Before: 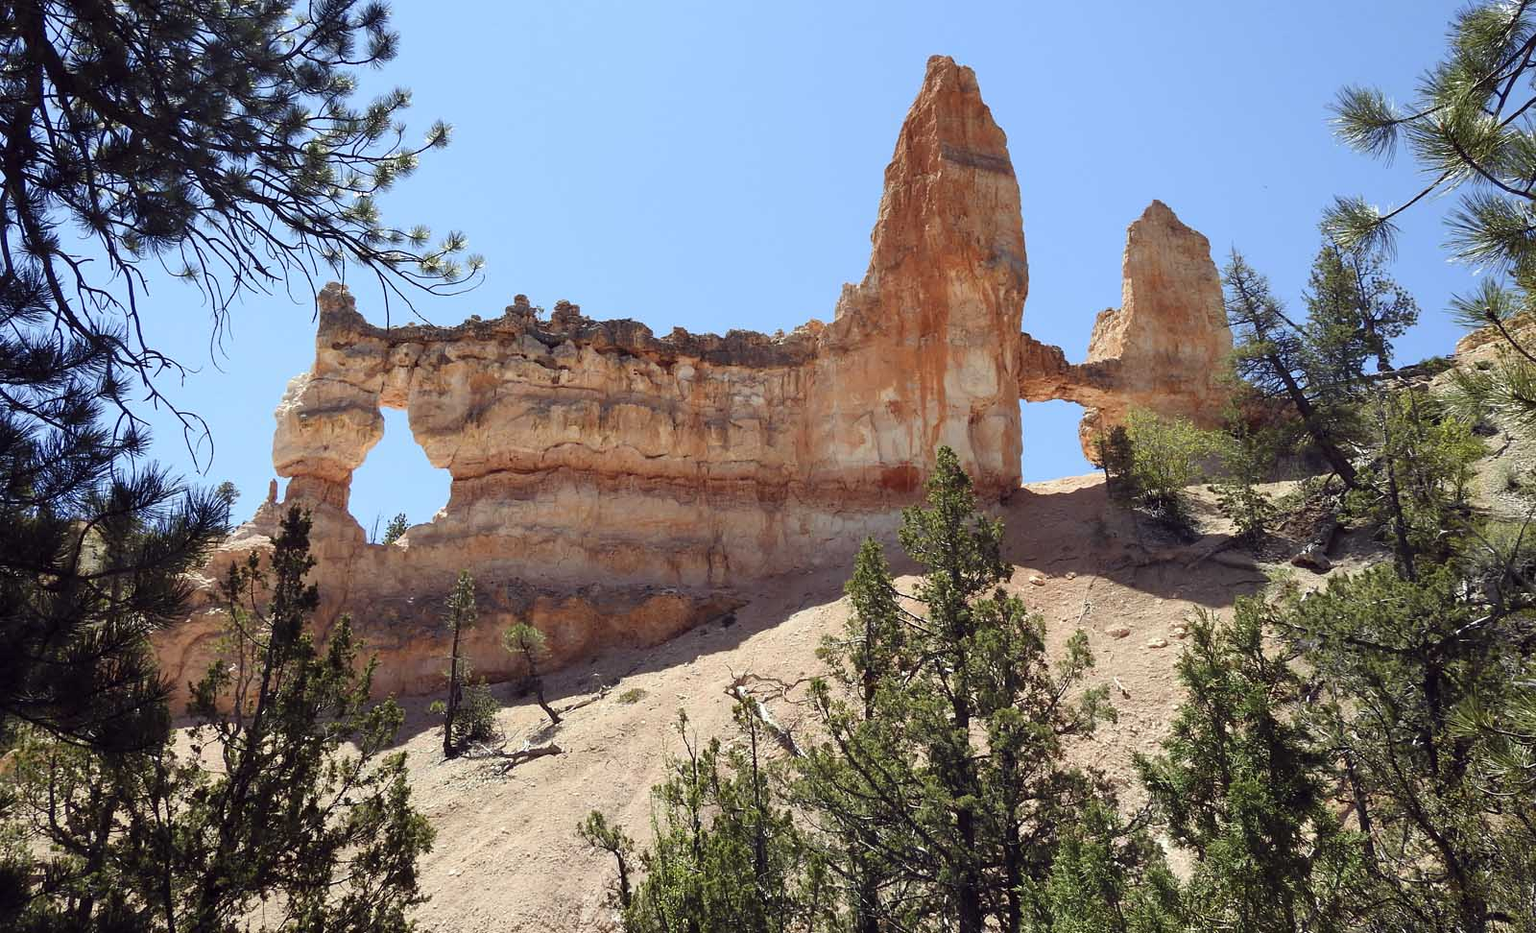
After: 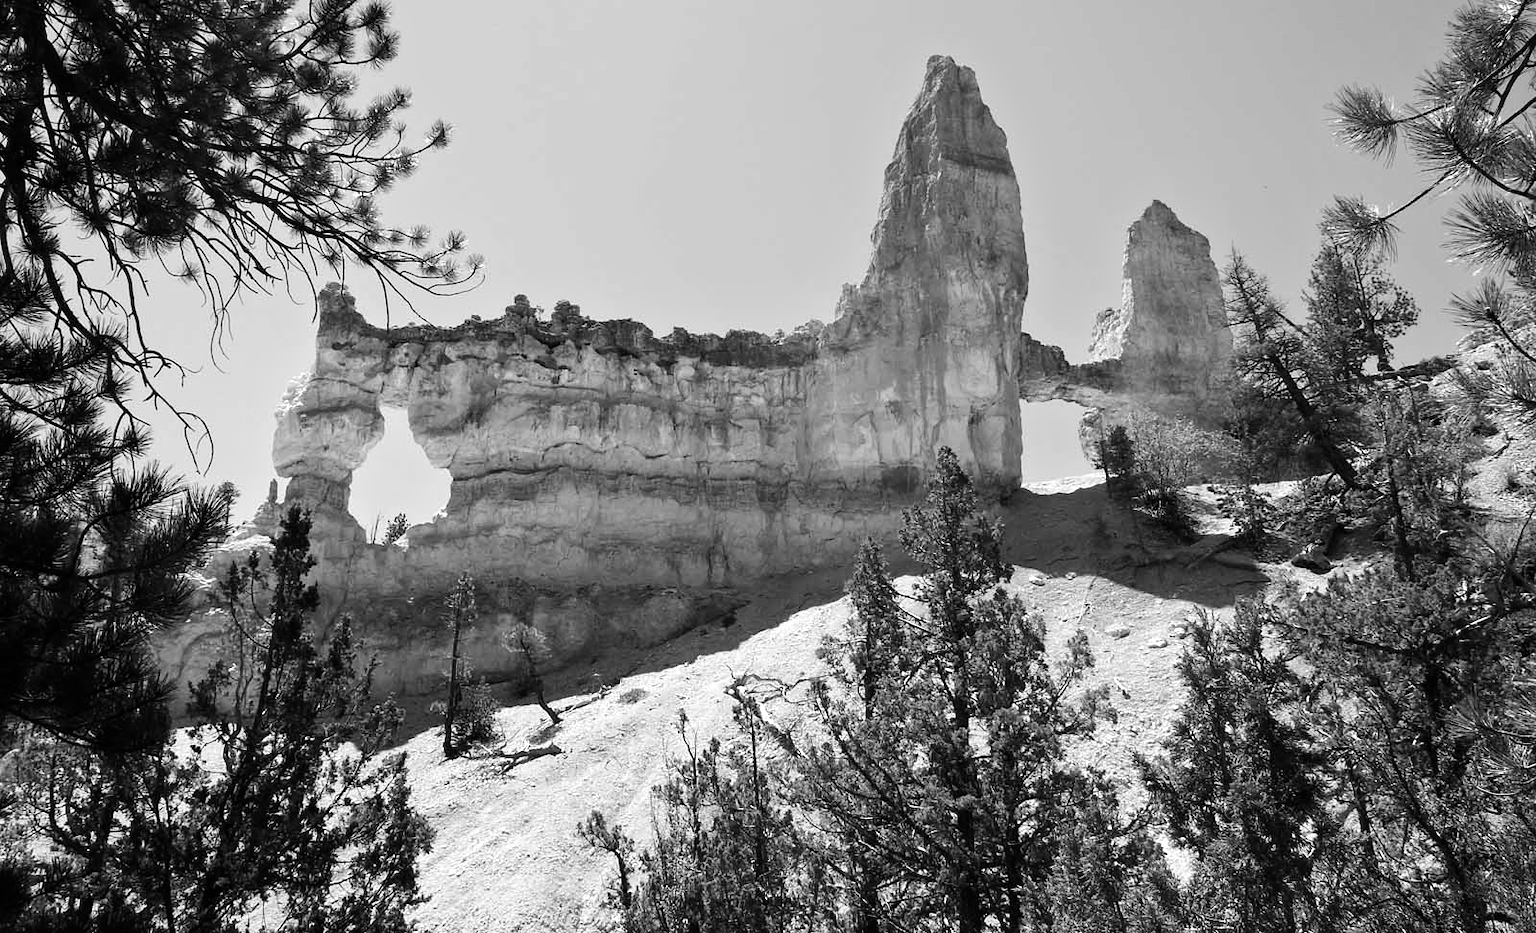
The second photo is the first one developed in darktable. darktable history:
monochrome: a 16.06, b 15.48, size 1
tone equalizer: -8 EV -0.417 EV, -7 EV -0.389 EV, -6 EV -0.333 EV, -5 EV -0.222 EV, -3 EV 0.222 EV, -2 EV 0.333 EV, -1 EV 0.389 EV, +0 EV 0.417 EV, edges refinement/feathering 500, mask exposure compensation -1.57 EV, preserve details no
